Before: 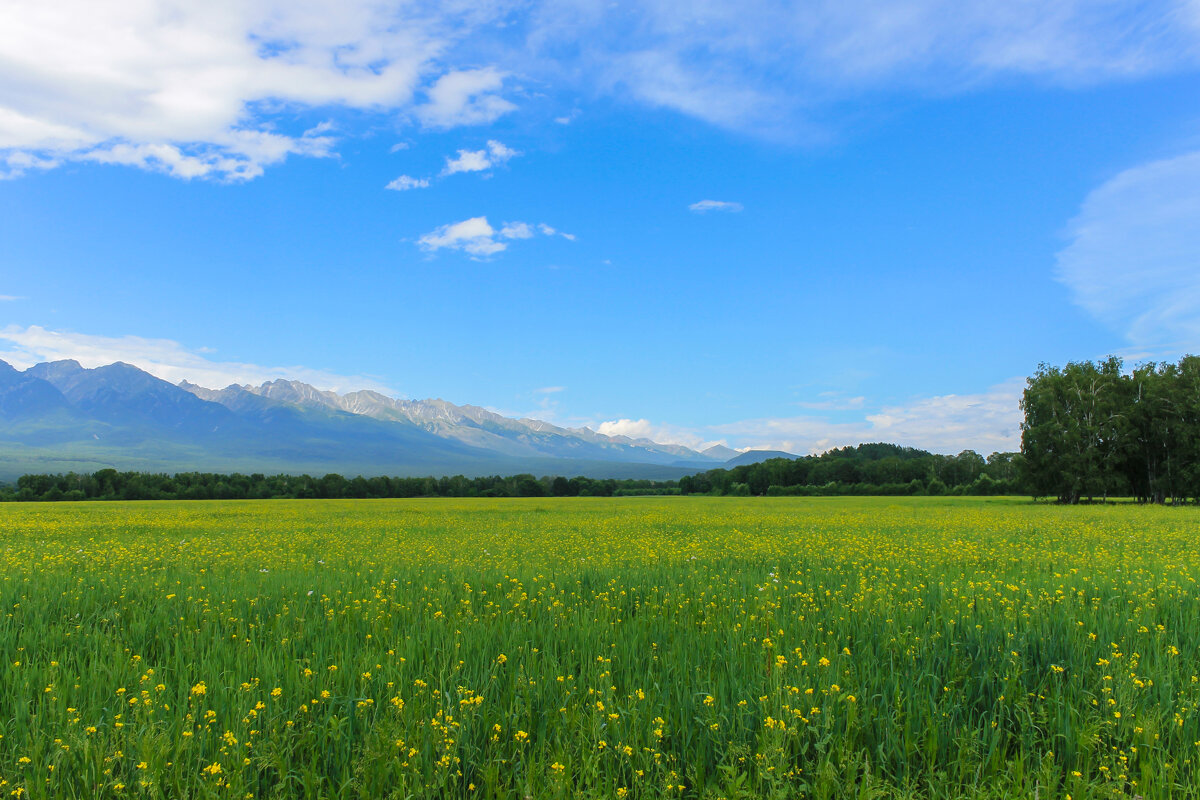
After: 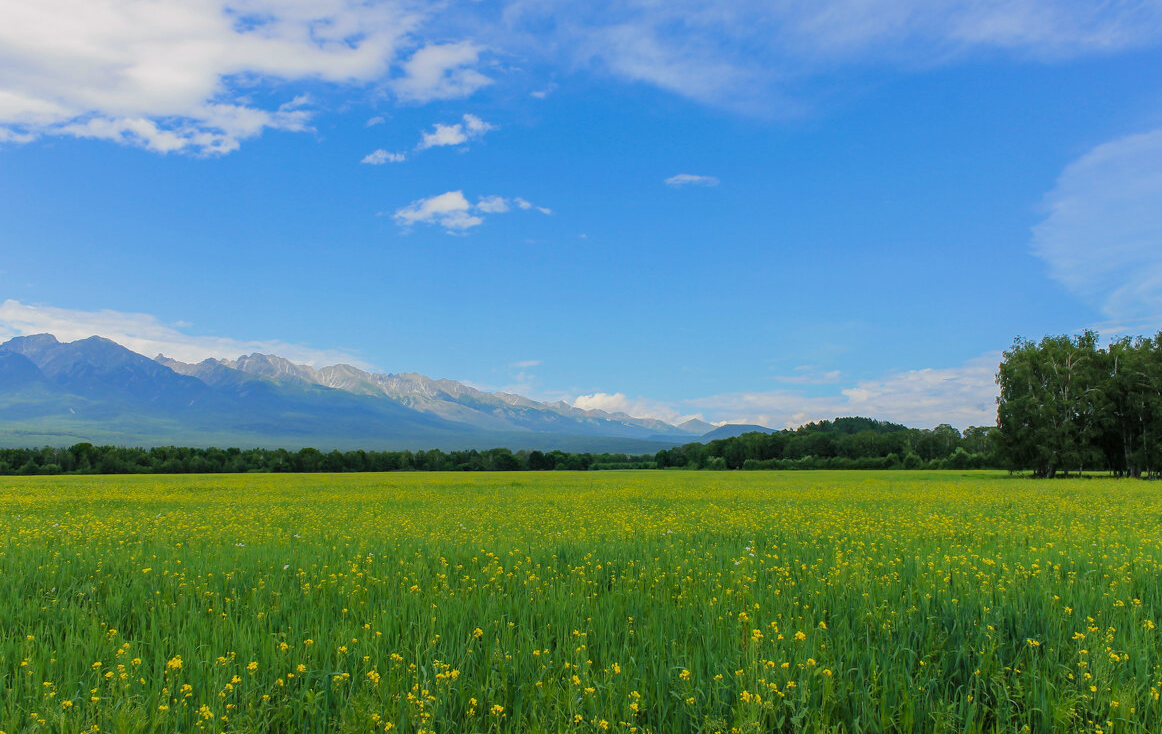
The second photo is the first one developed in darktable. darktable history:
filmic rgb: black relative exposure -15.01 EV, white relative exposure 3 EV, threshold 5.95 EV, target black luminance 0%, hardness 9.31, latitude 98.58%, contrast 0.914, shadows ↔ highlights balance 0.706%, enable highlight reconstruction true
haze removal: compatibility mode true, adaptive false
crop: left 2%, top 3.334%, right 1.115%, bottom 4.905%
